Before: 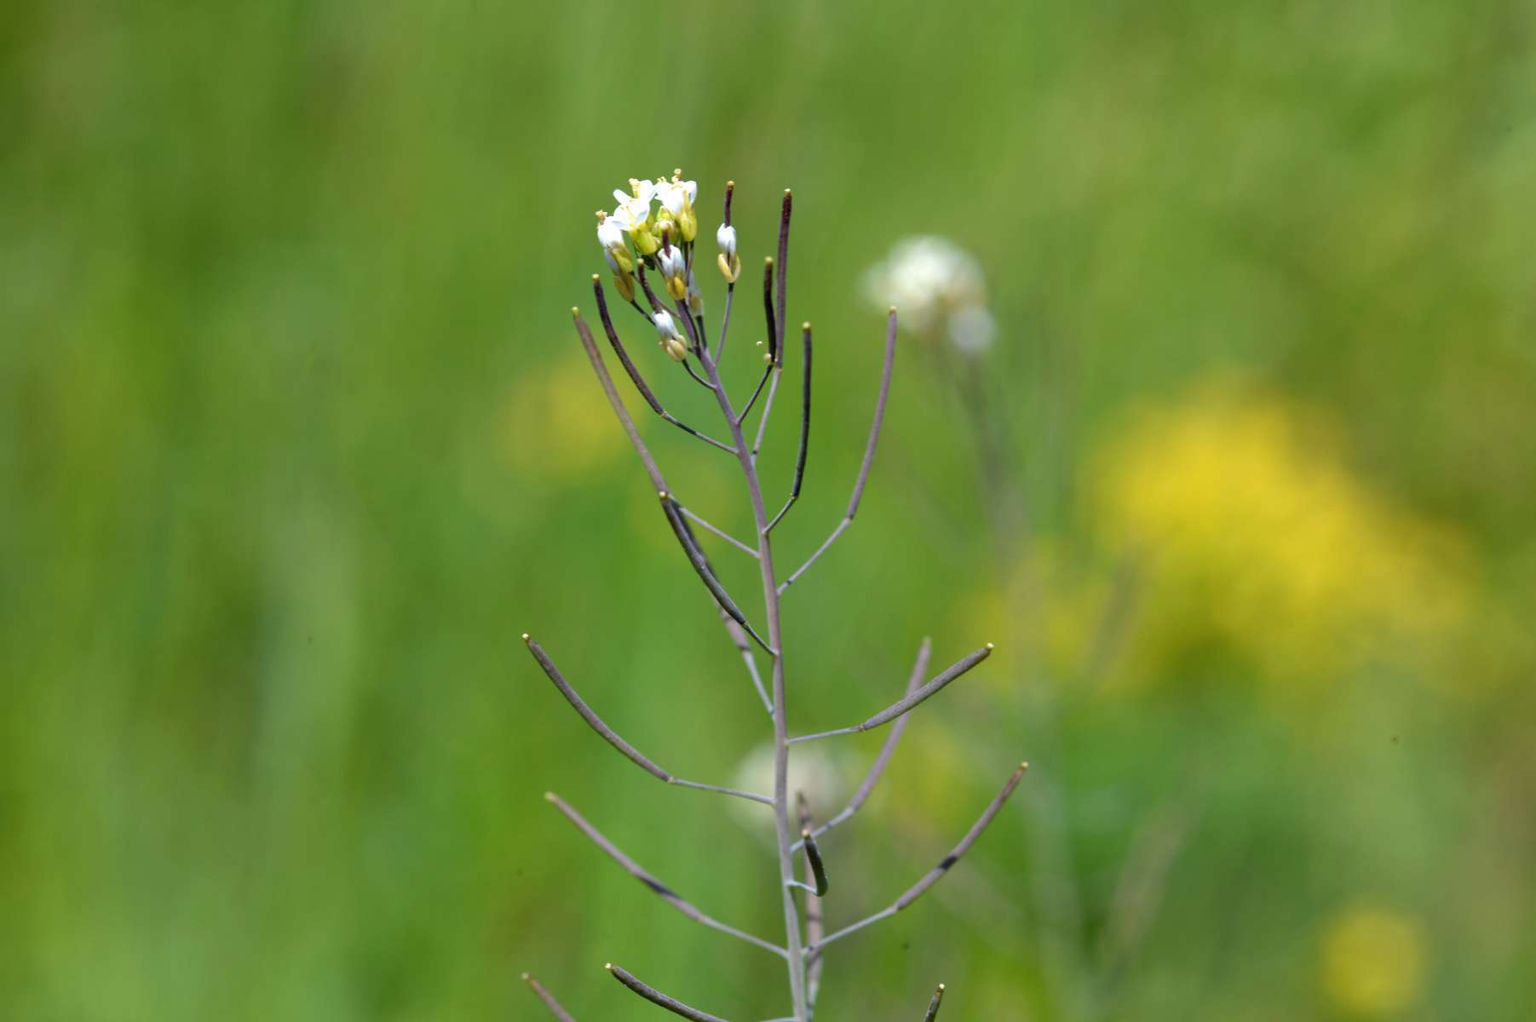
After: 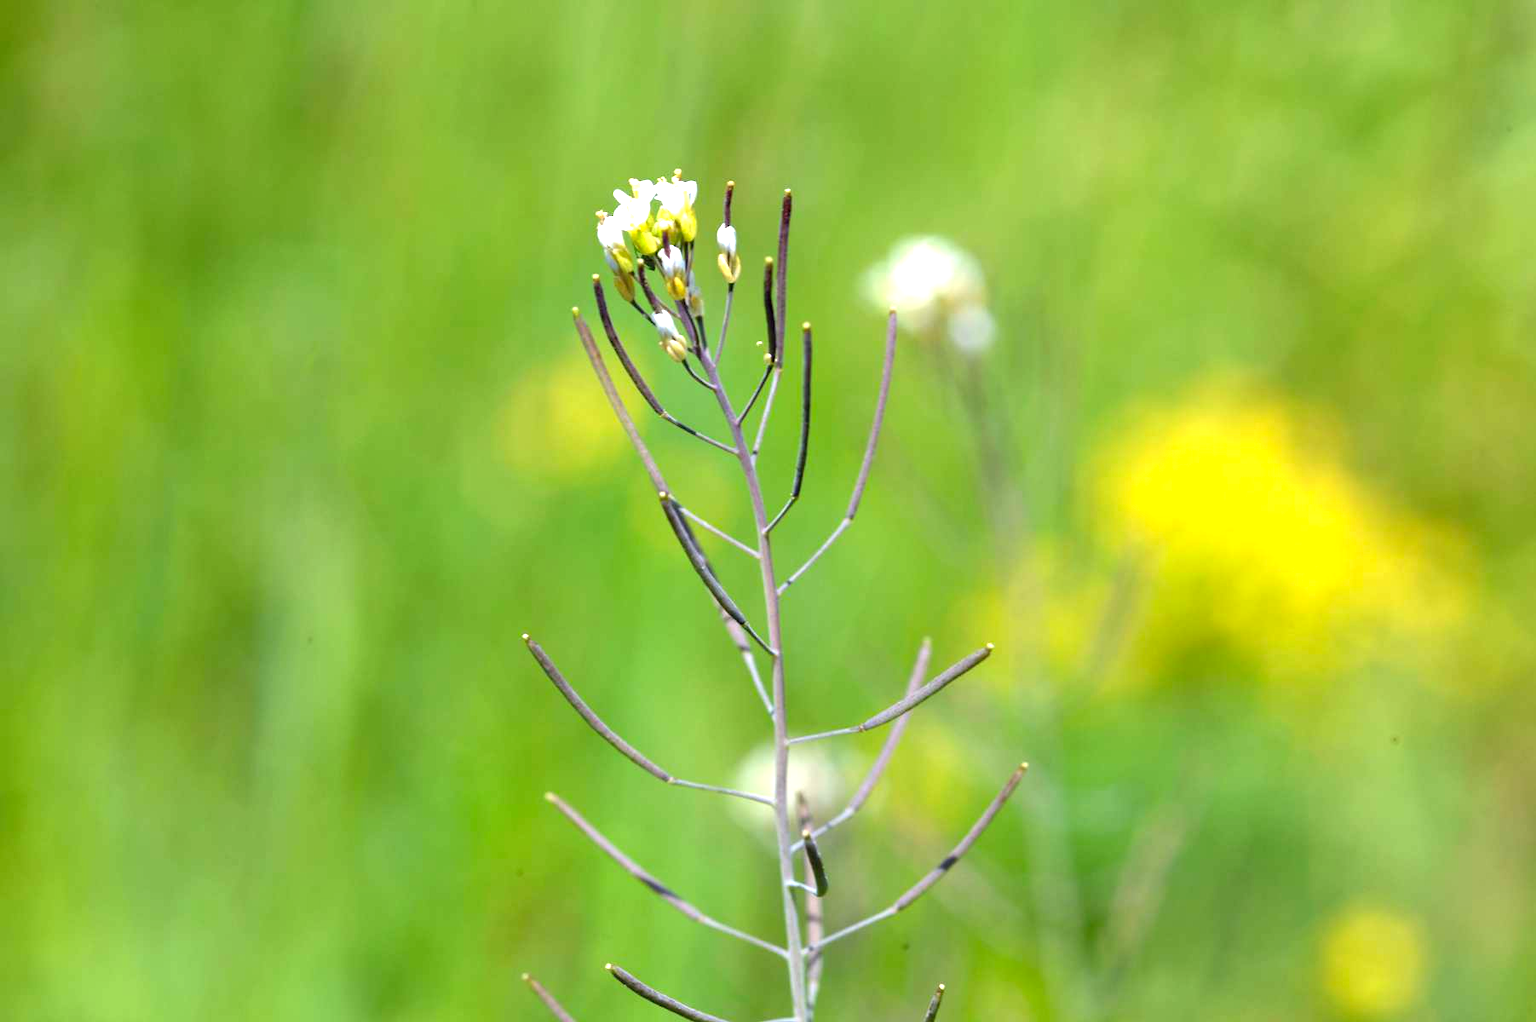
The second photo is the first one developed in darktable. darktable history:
color correction: highlights b* 0.055, saturation 1.09
exposure: black level correction 0, exposure 1 EV, compensate highlight preservation false
